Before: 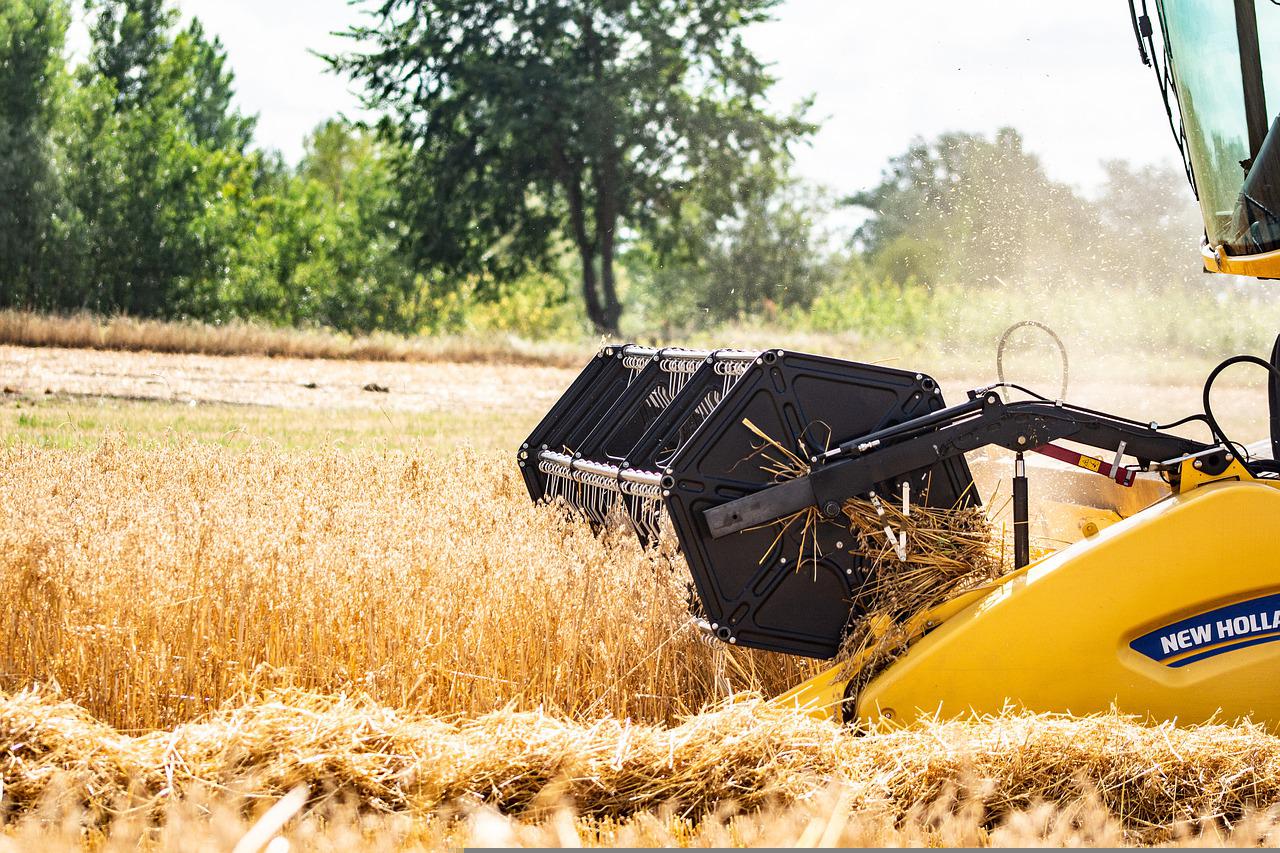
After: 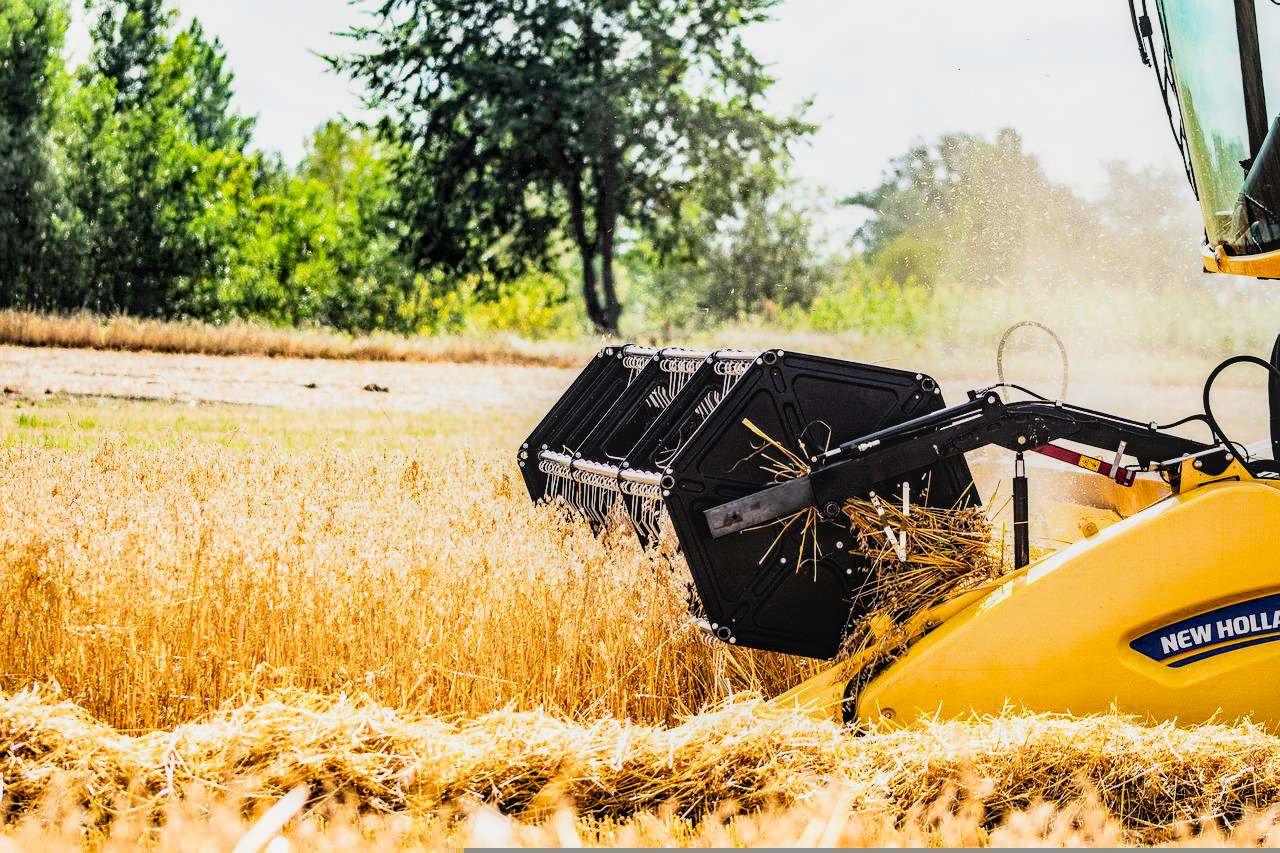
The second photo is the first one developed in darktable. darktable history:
local contrast: on, module defaults
exposure: black level correction 0, exposure 0.3 EV, compensate highlight preservation false
color balance rgb: perceptual saturation grading › global saturation 20%, global vibrance 20%
filmic rgb: black relative exposure -5 EV, hardness 2.88, contrast 1.4, highlights saturation mix -30%
